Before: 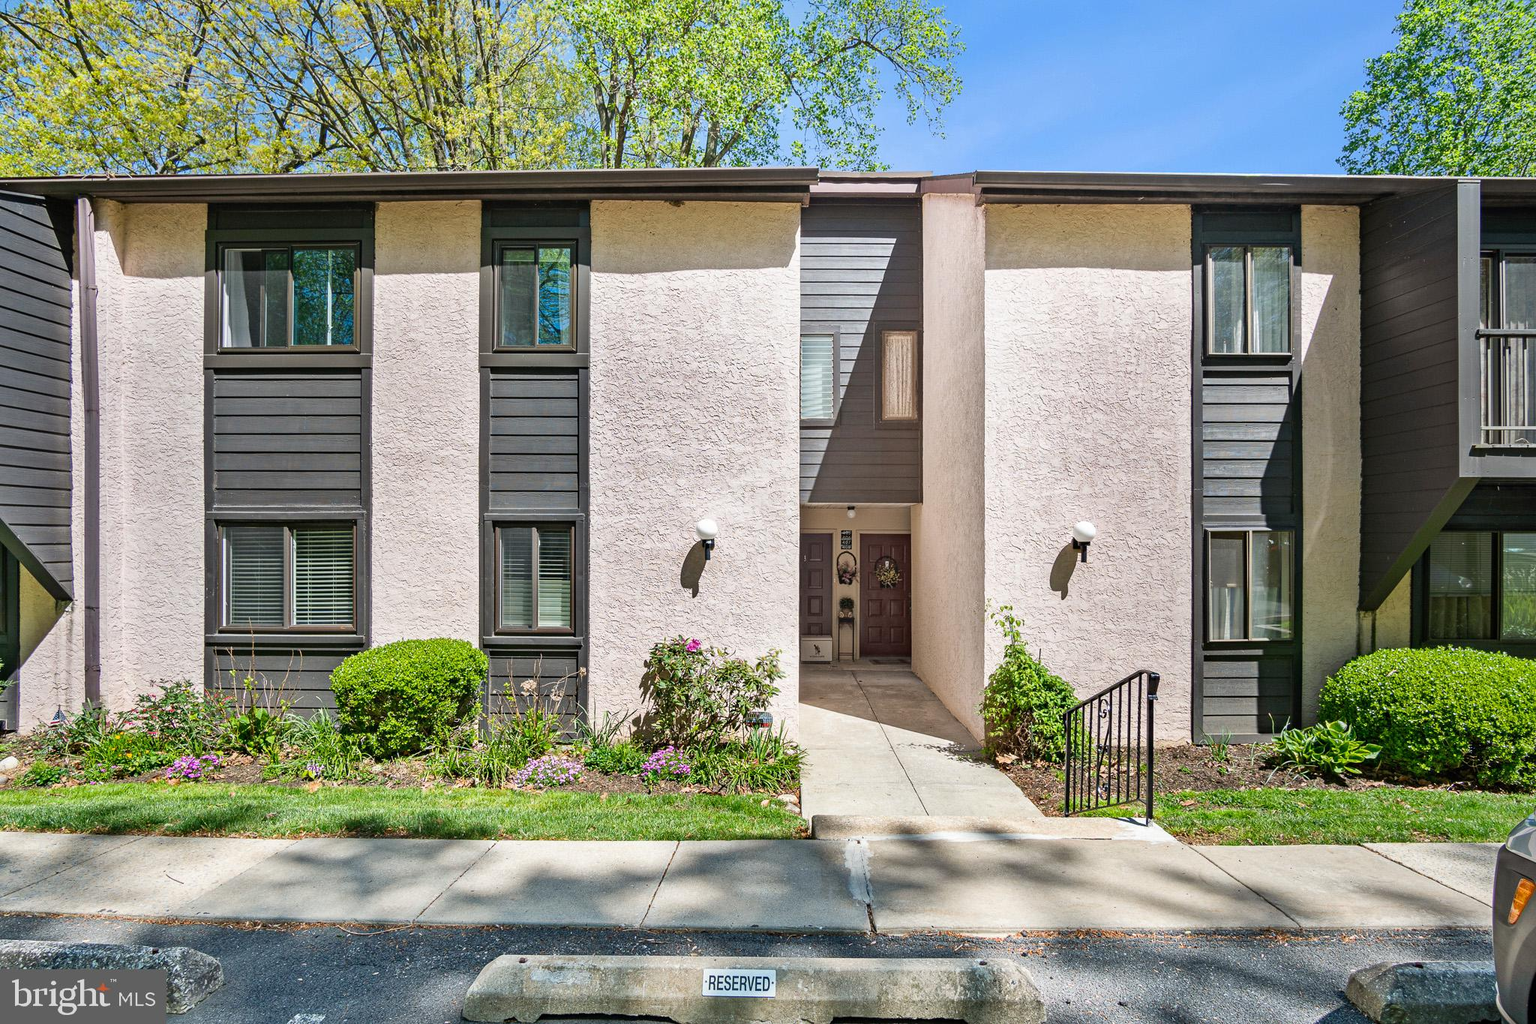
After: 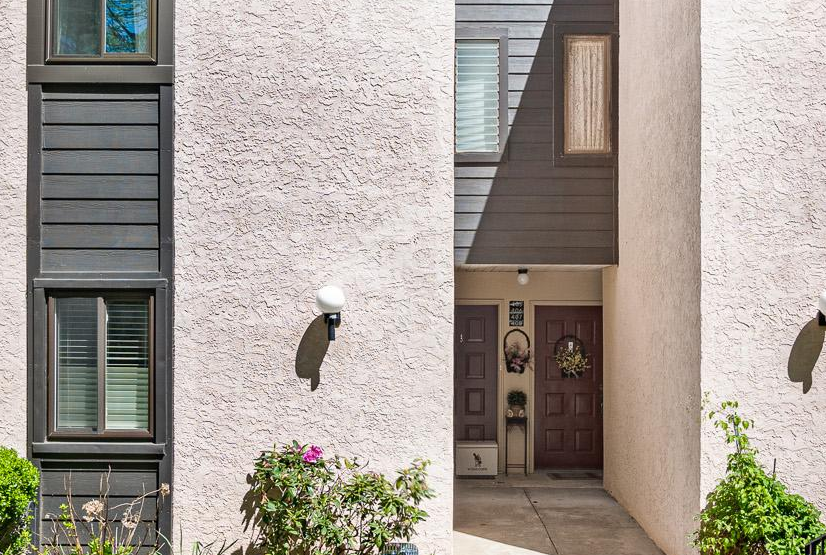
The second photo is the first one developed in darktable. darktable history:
crop: left 29.929%, top 29.745%, right 29.712%, bottom 29.523%
